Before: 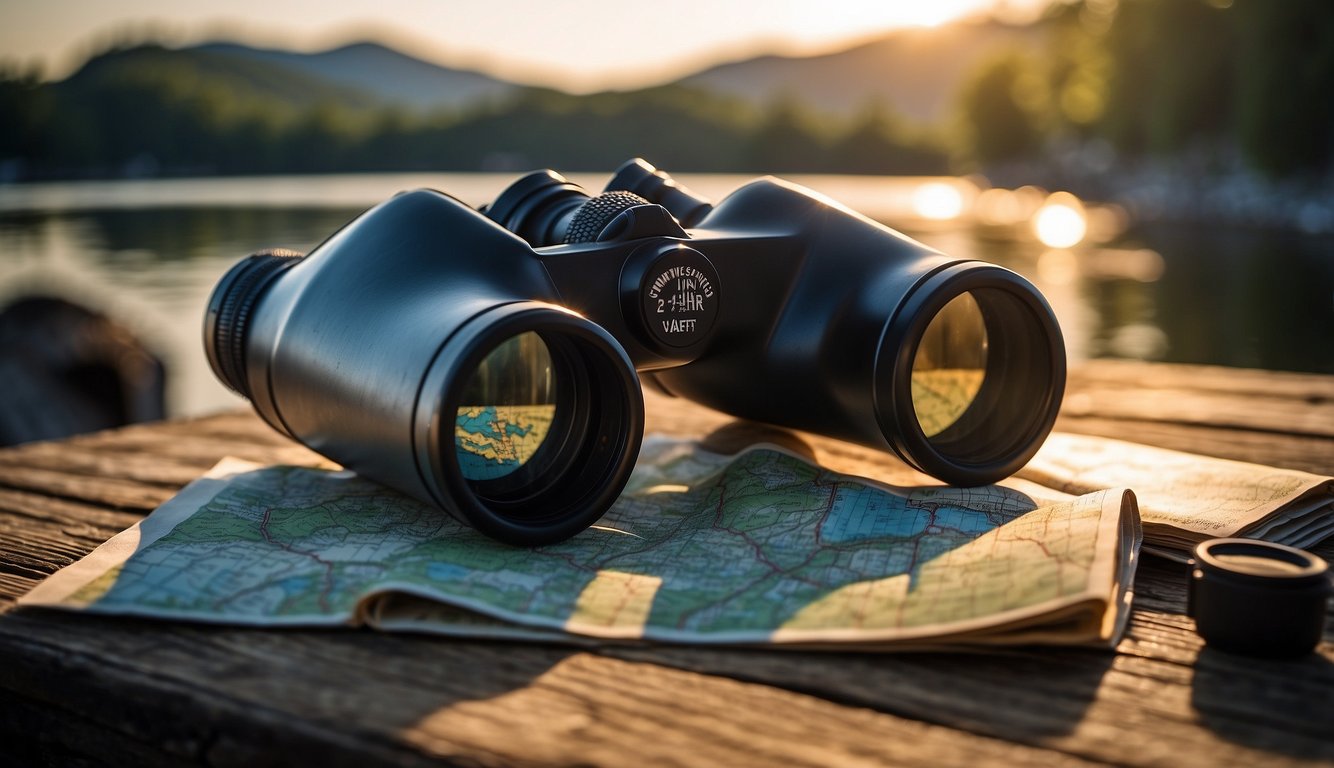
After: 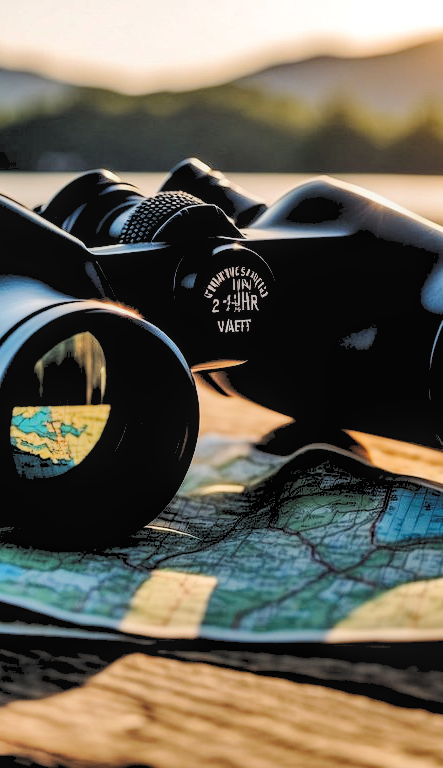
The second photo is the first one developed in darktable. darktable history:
local contrast: detail 115%
crop: left 33.36%, right 33.36%
rgb levels: levels [[0.029, 0.461, 0.922], [0, 0.5, 1], [0, 0.5, 1]]
shadows and highlights: shadows 60, soften with gaussian
tone curve: curves: ch0 [(0, 0) (0.003, 0.06) (0.011, 0.071) (0.025, 0.085) (0.044, 0.104) (0.069, 0.123) (0.1, 0.146) (0.136, 0.167) (0.177, 0.205) (0.224, 0.248) (0.277, 0.309) (0.335, 0.384) (0.399, 0.467) (0.468, 0.553) (0.543, 0.633) (0.623, 0.698) (0.709, 0.769) (0.801, 0.841) (0.898, 0.912) (1, 1)], preserve colors none
